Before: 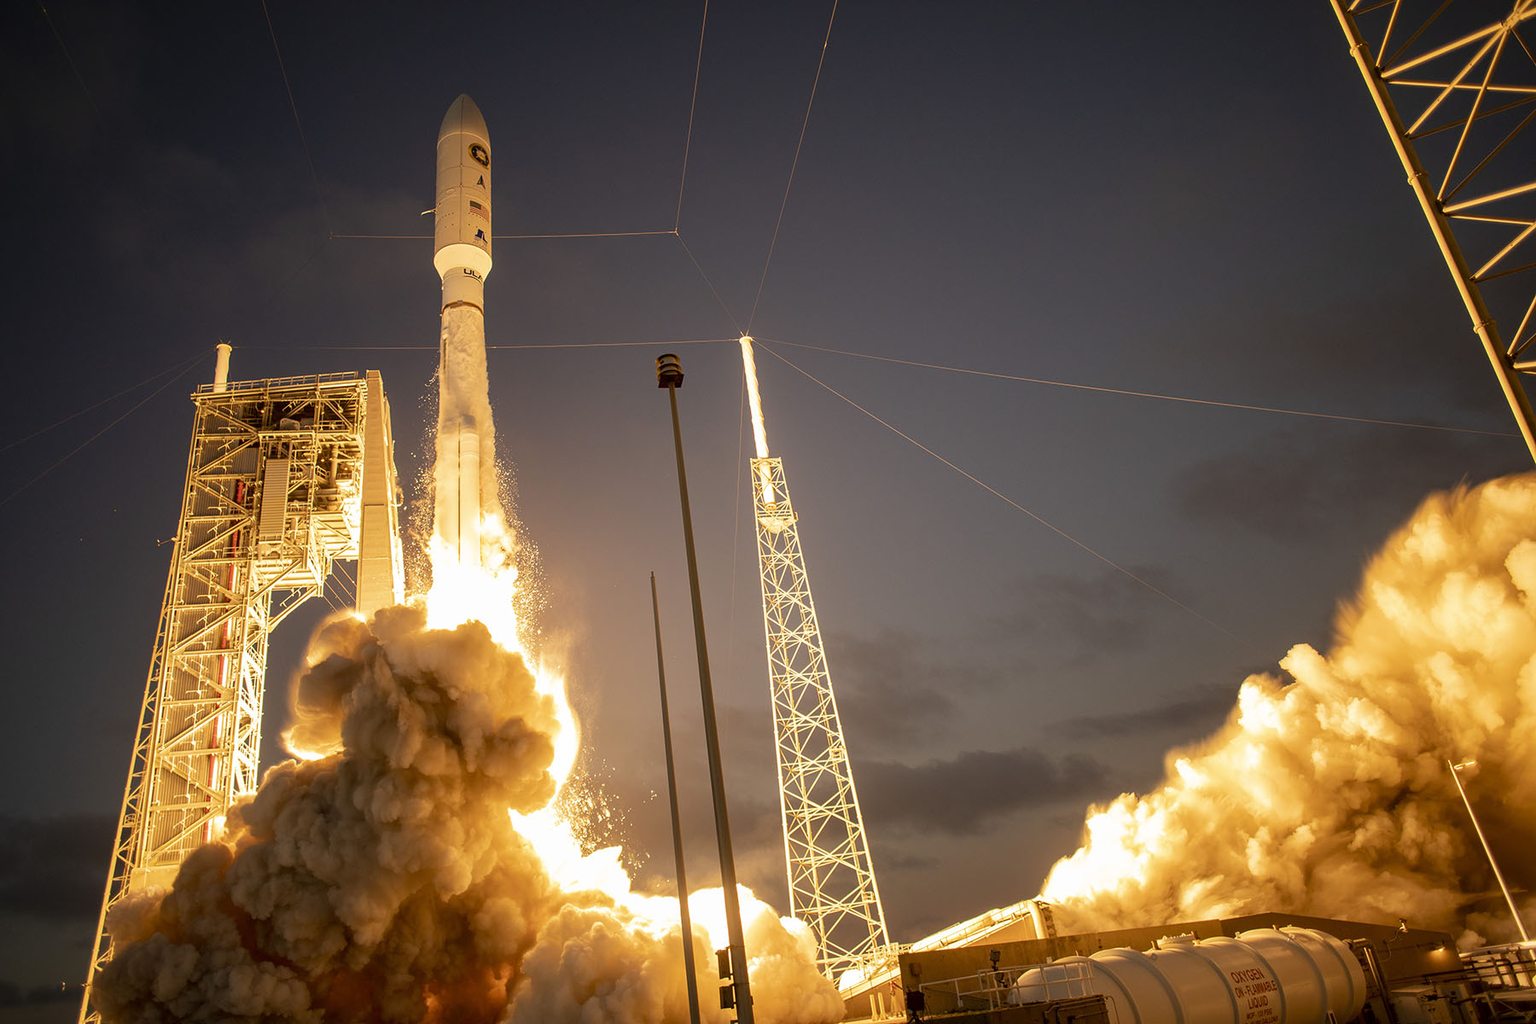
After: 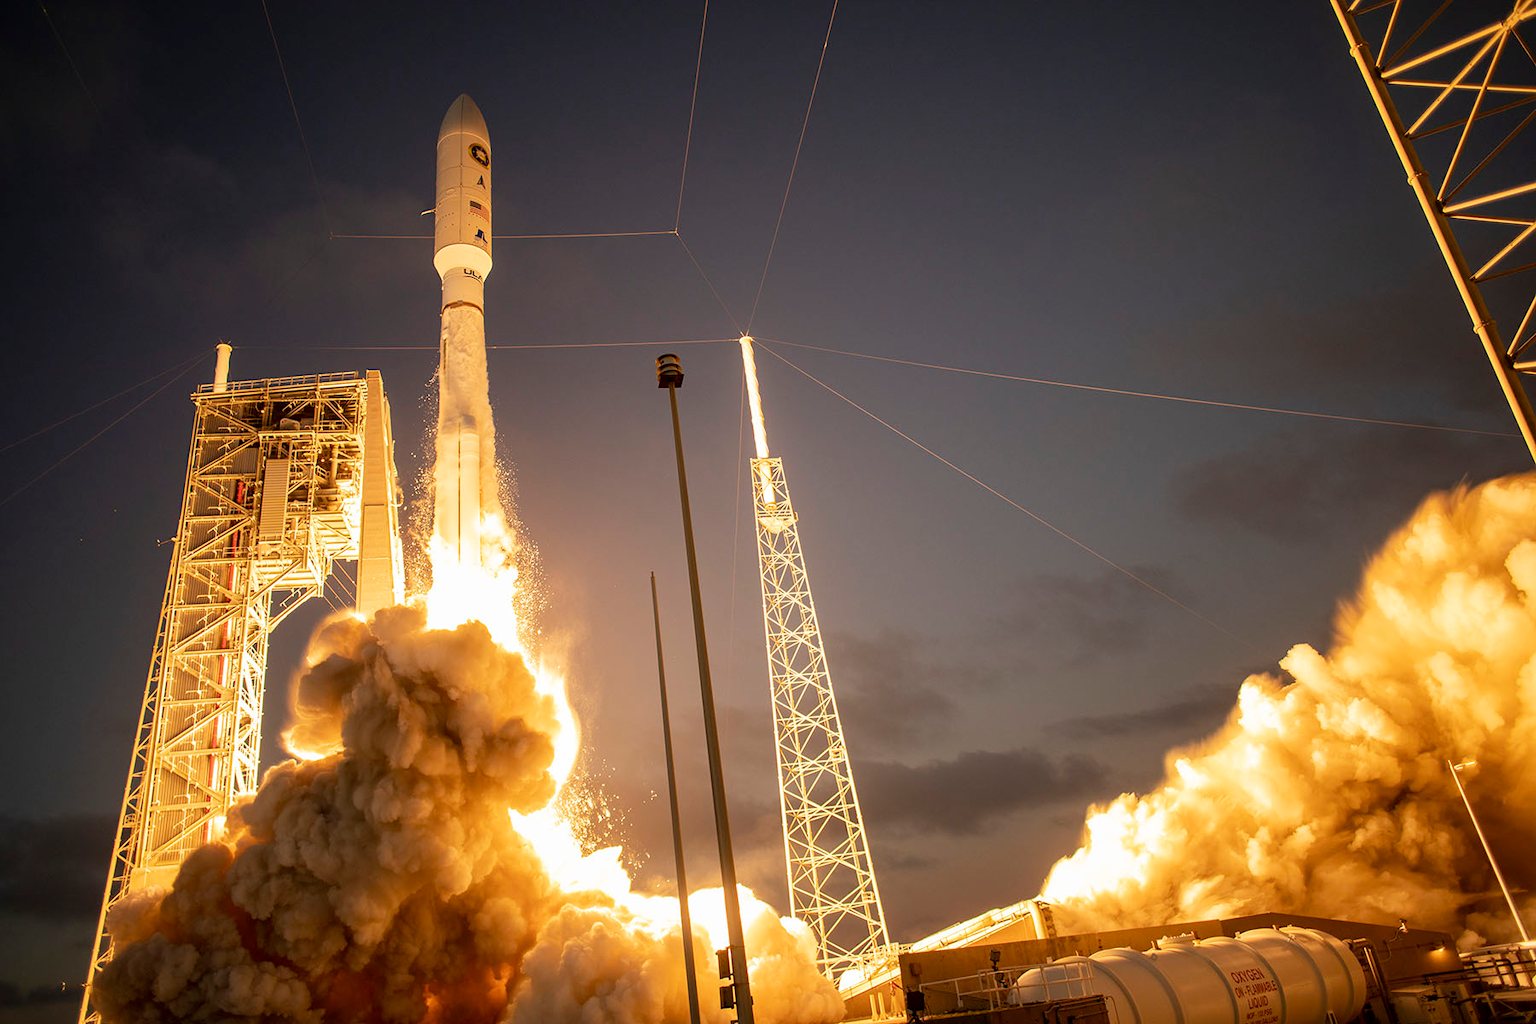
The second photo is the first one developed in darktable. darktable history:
base curve: curves: ch0 [(0, 0) (0.472, 0.508) (1, 1)], preserve colors none
